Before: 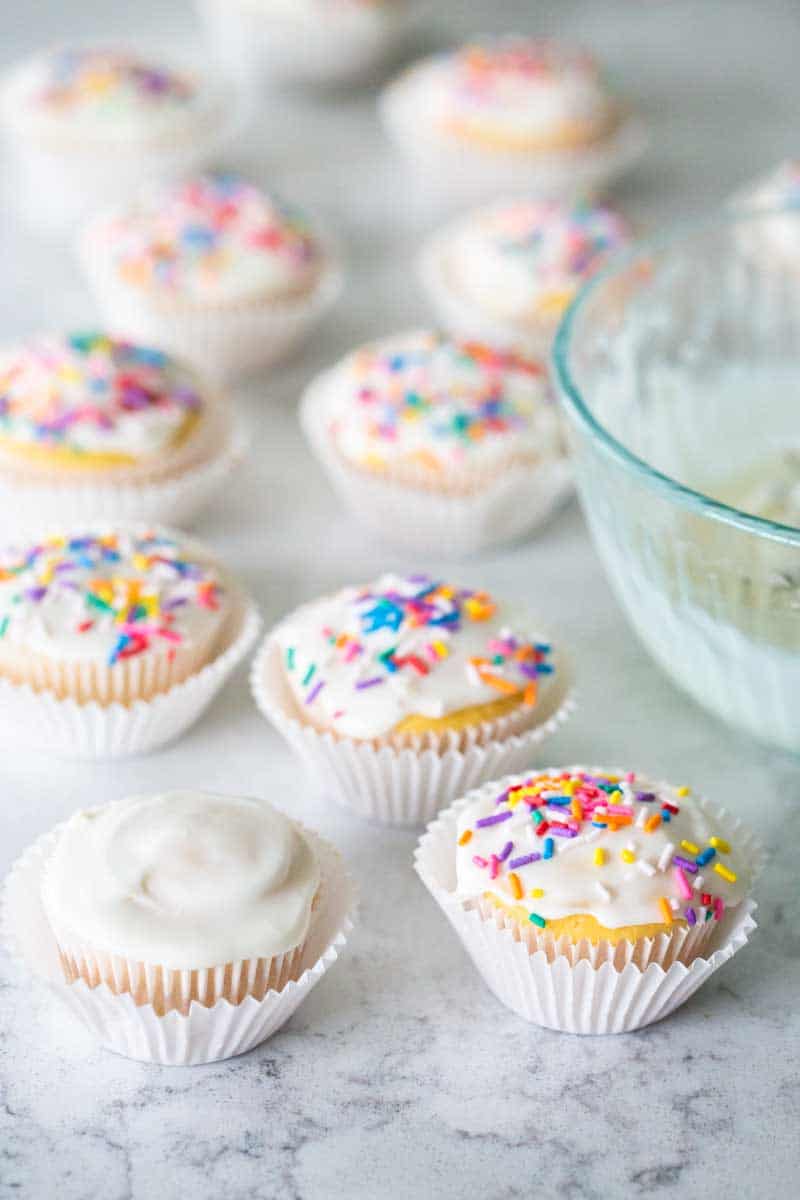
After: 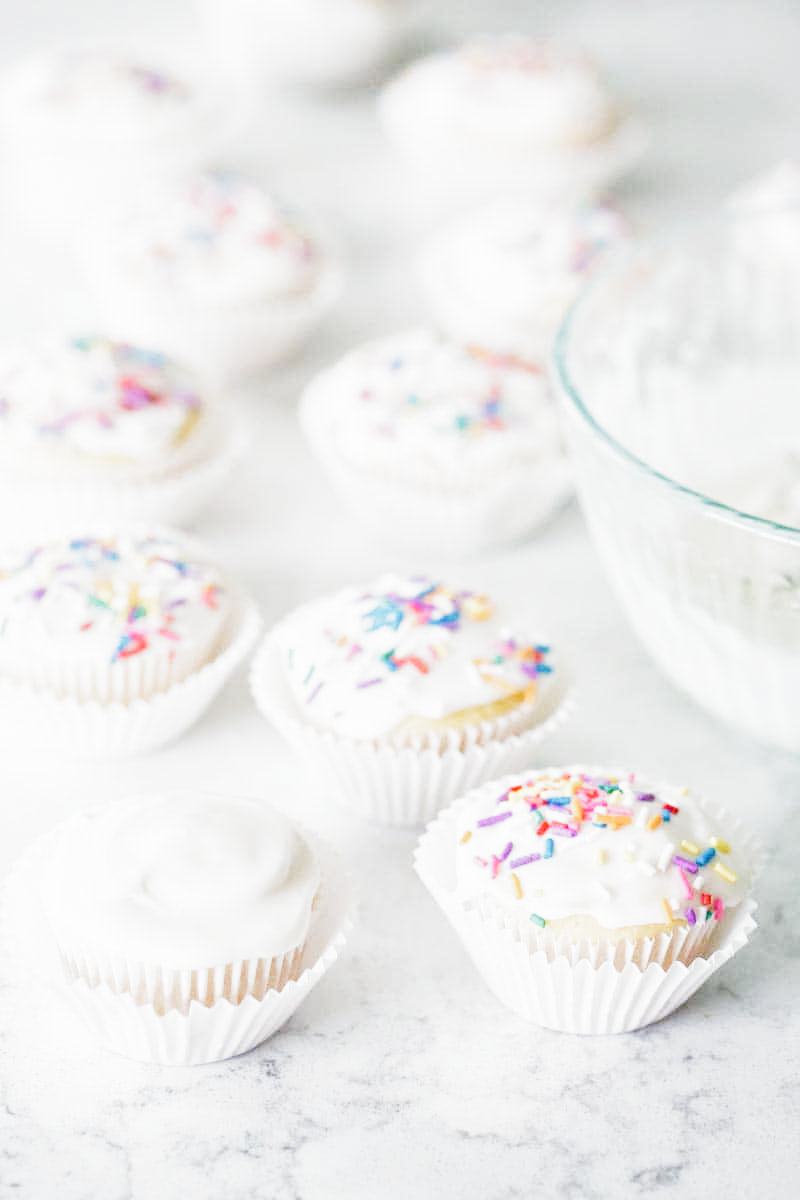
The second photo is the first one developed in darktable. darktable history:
exposure: black level correction 0.001, exposure 1.733 EV, compensate highlight preservation false
filmic rgb: black relative exposure -7.65 EV, white relative exposure 4.56 EV, threshold 2.99 EV, hardness 3.61, preserve chrominance no, color science v5 (2021), enable highlight reconstruction true
